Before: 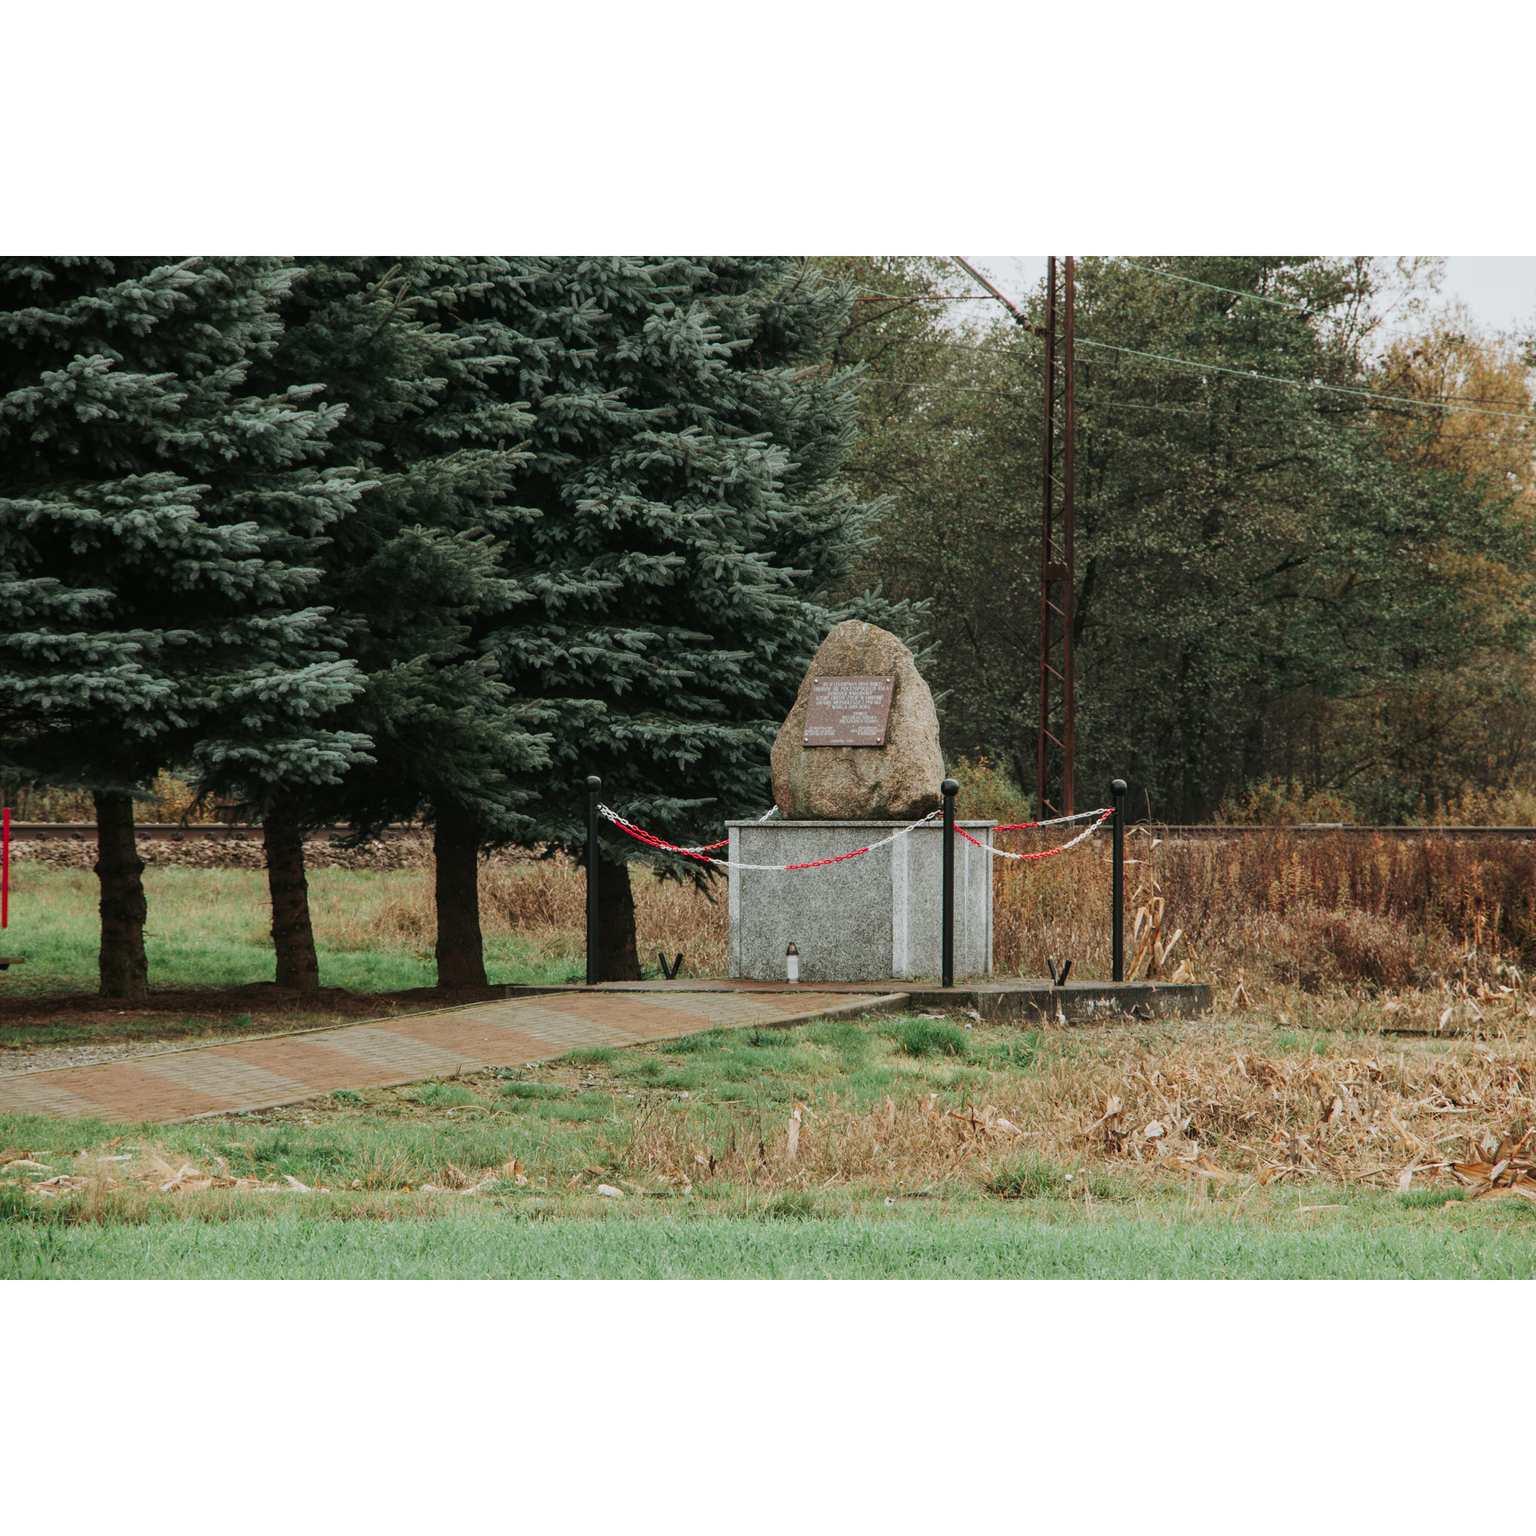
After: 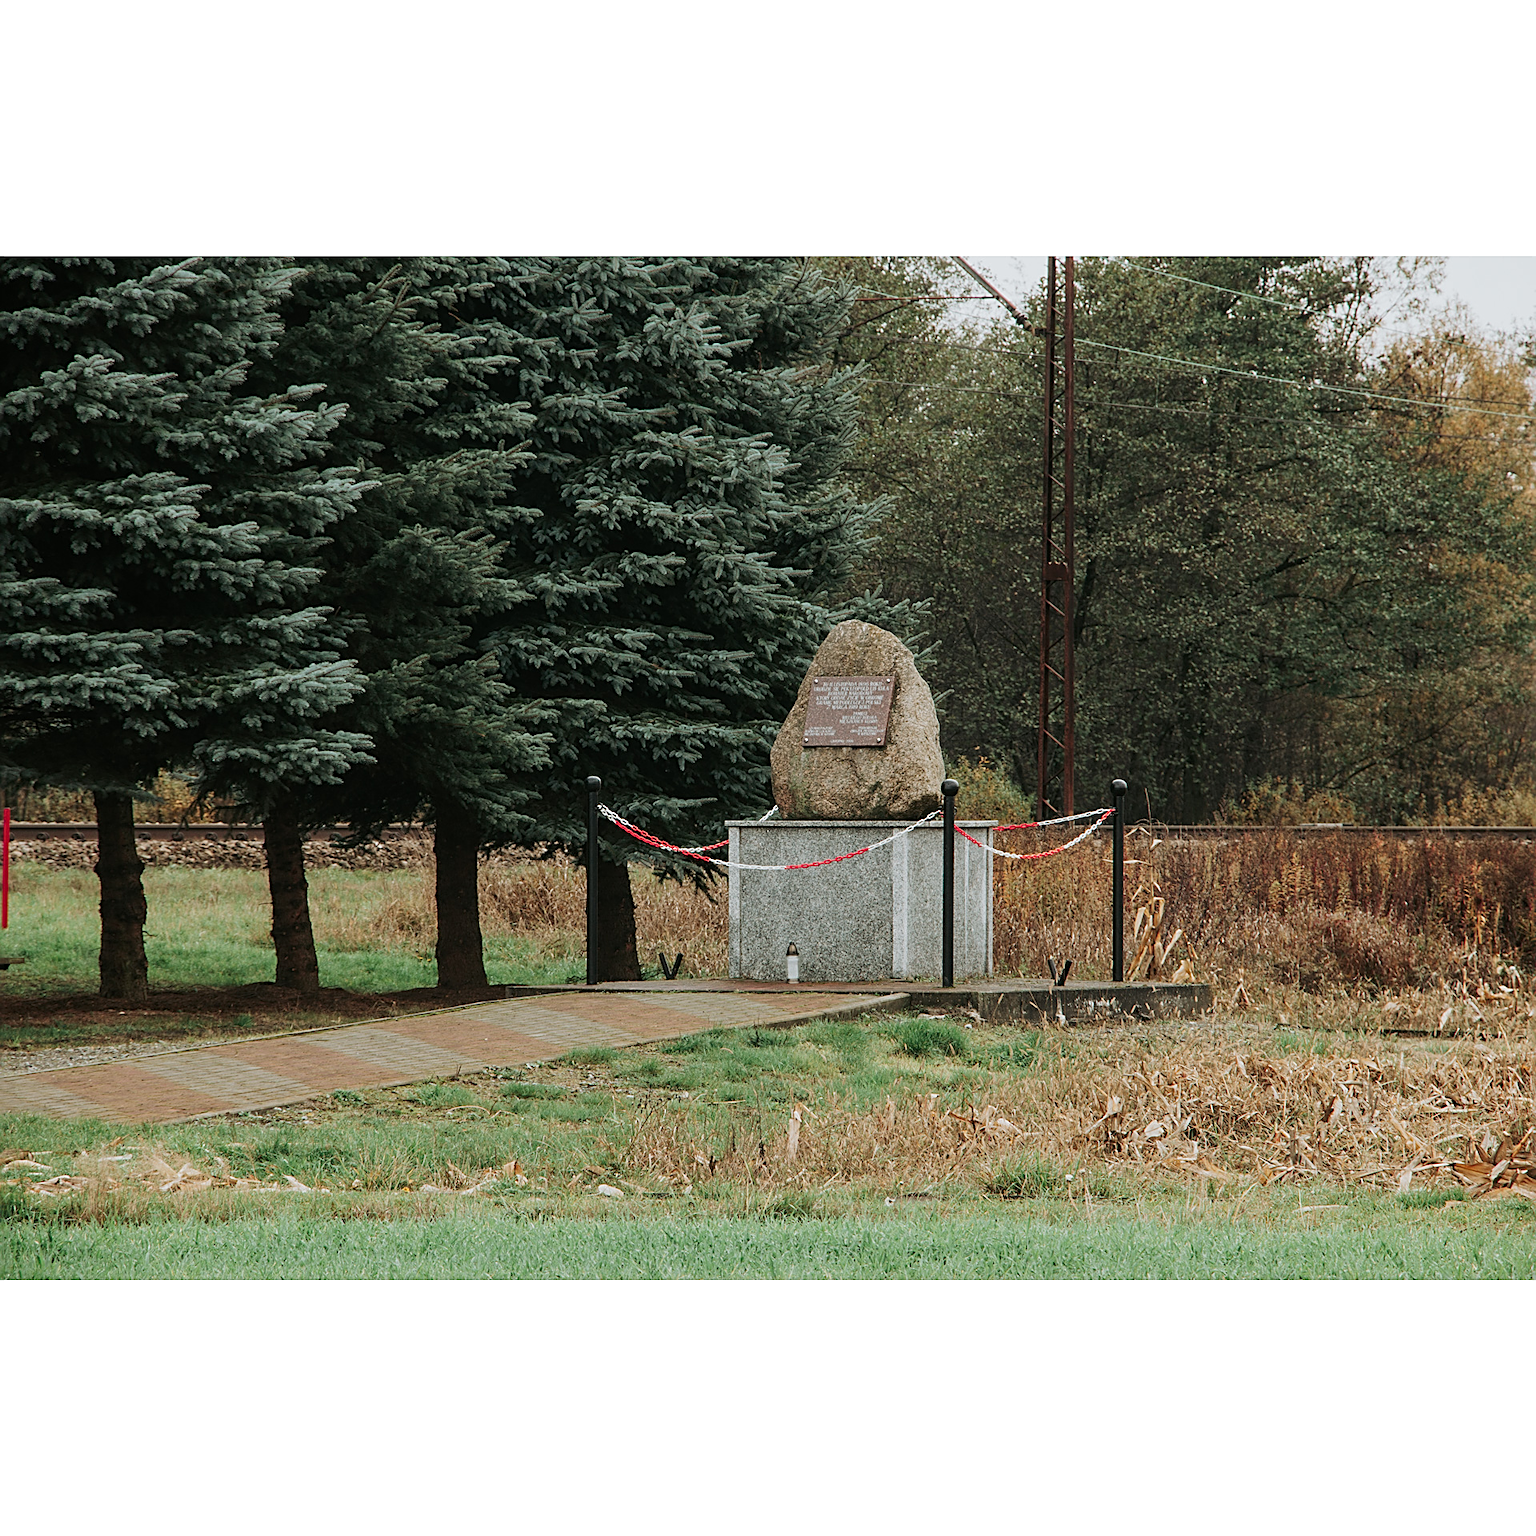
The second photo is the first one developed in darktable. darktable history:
sharpen: amount 0.744
